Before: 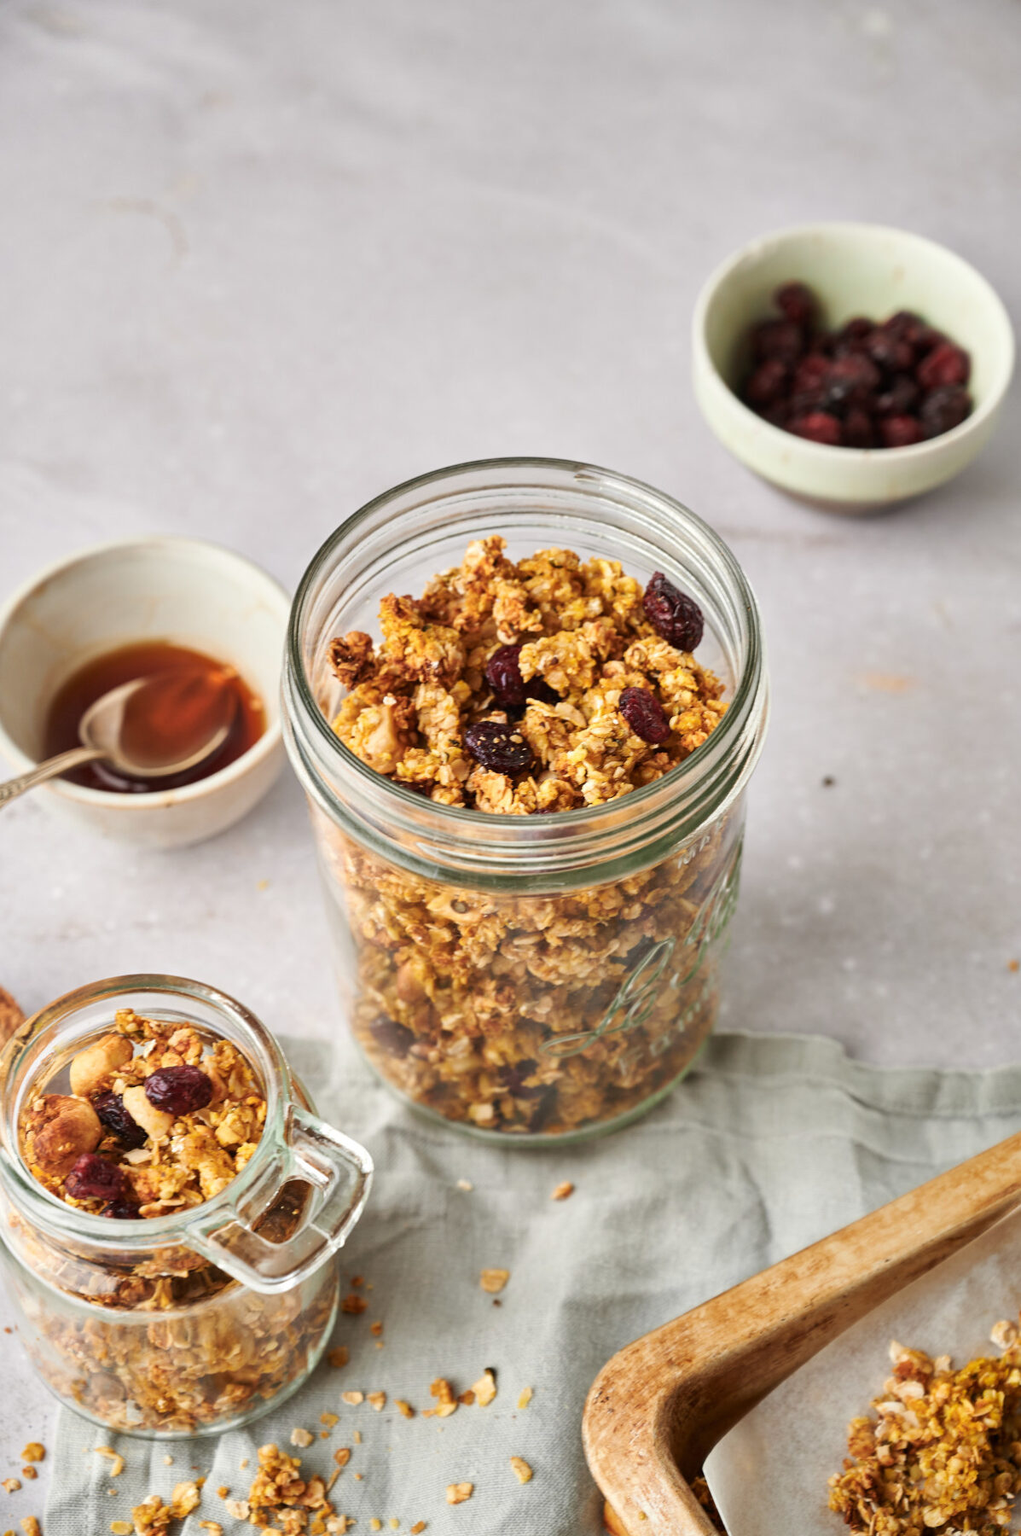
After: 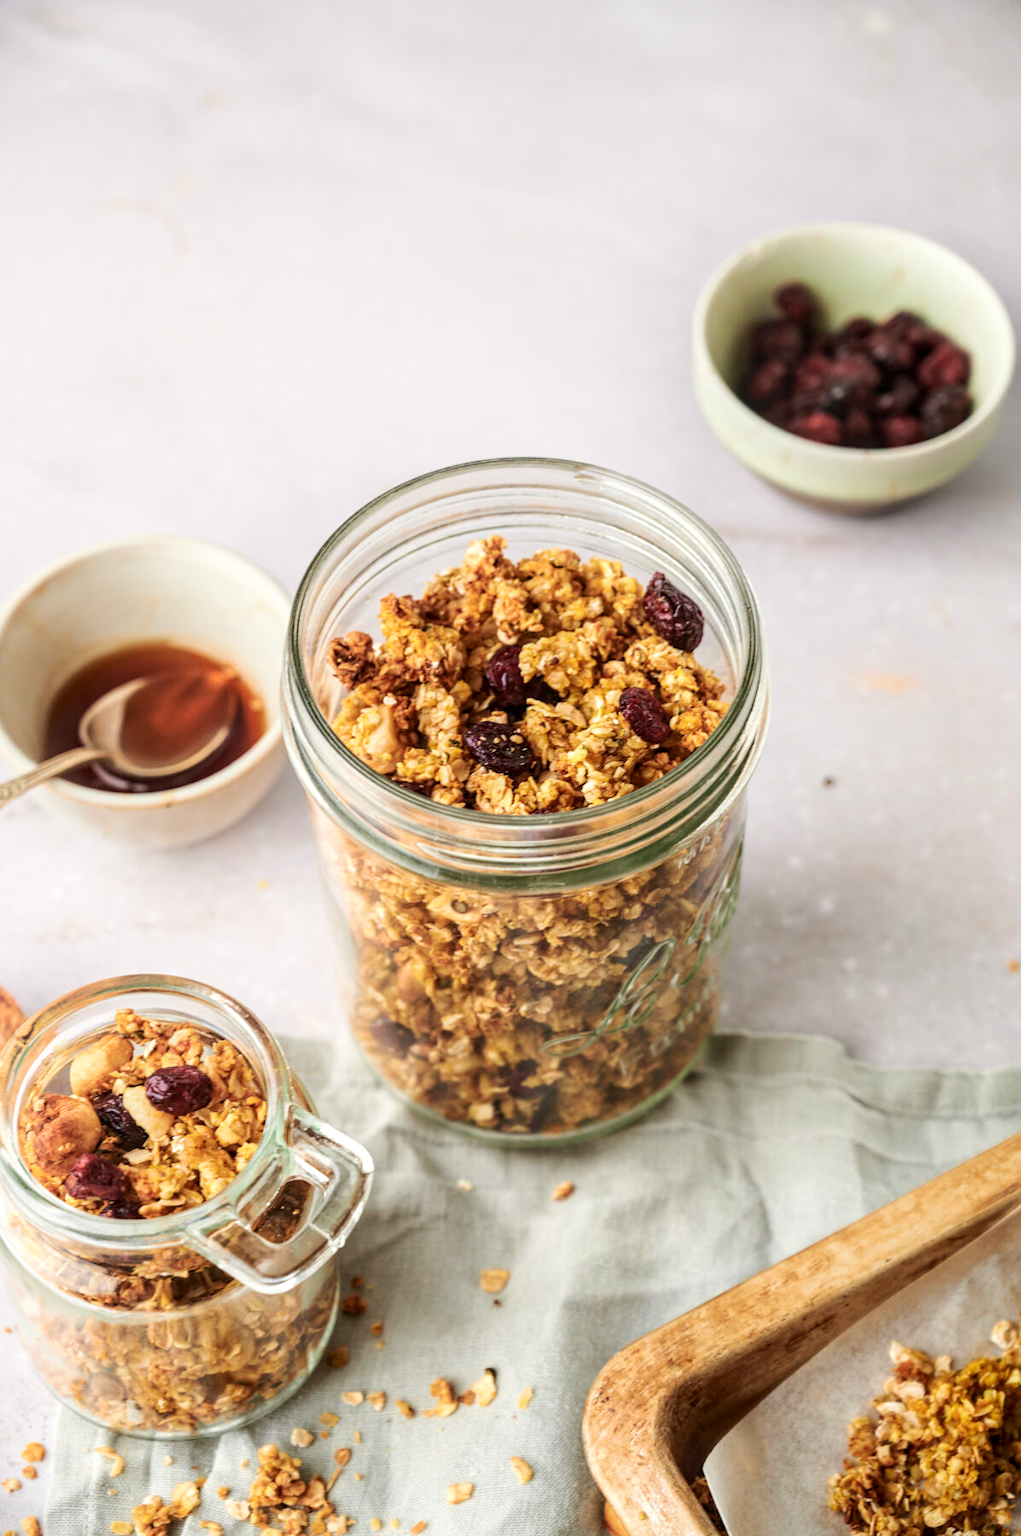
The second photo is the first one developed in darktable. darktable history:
shadows and highlights: highlights 70.7, soften with gaussian
local contrast: detail 130%
velvia: on, module defaults
